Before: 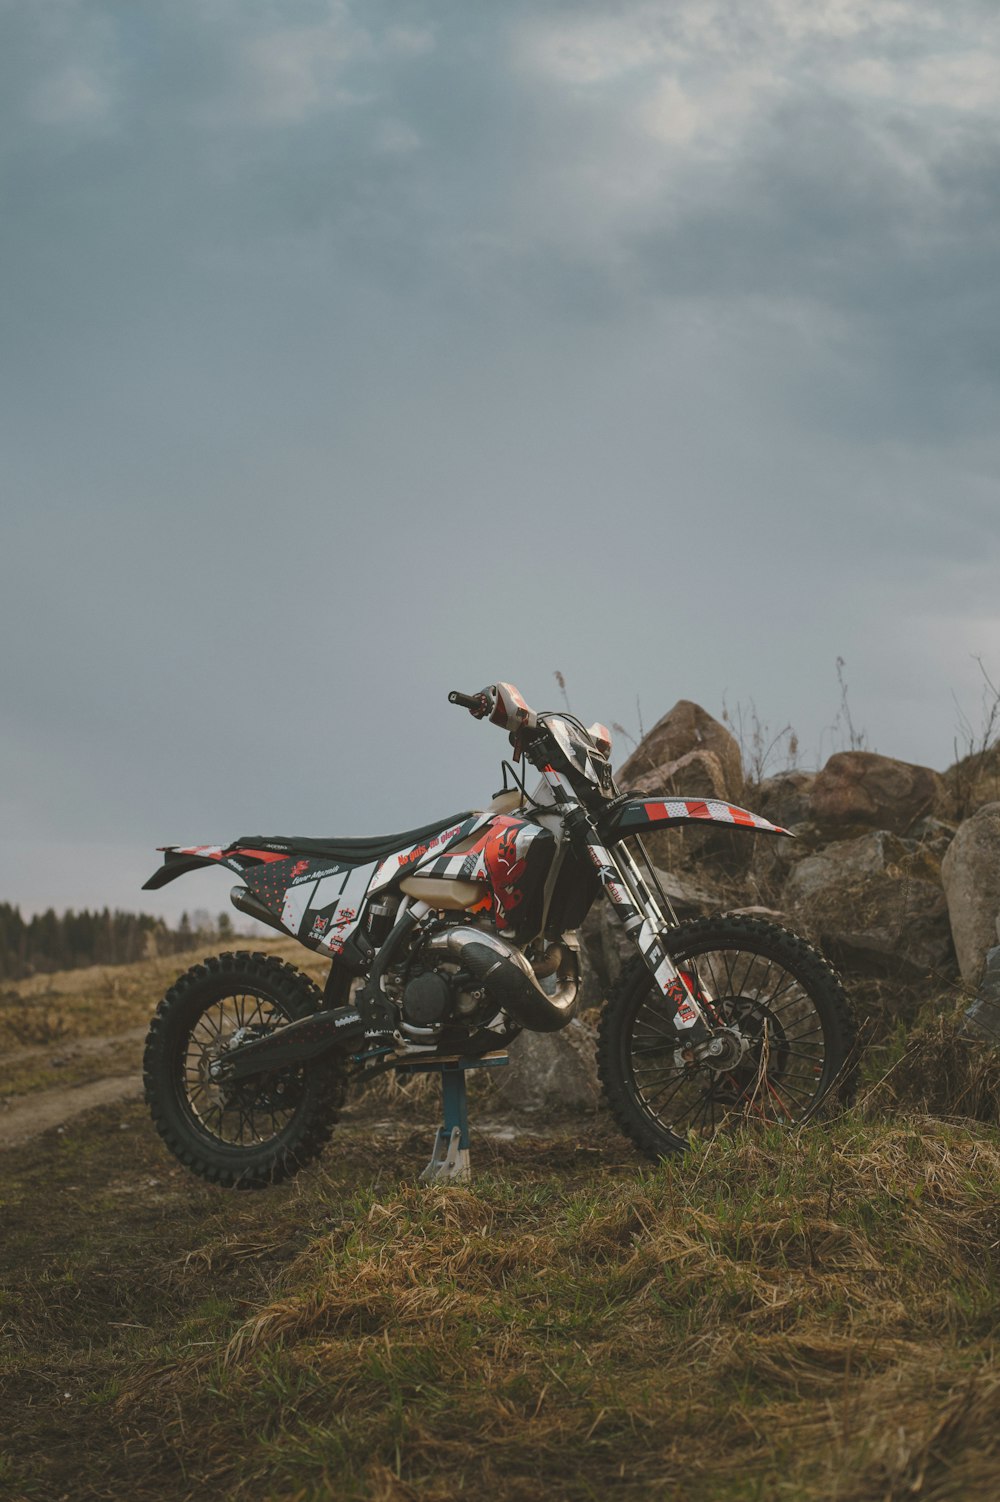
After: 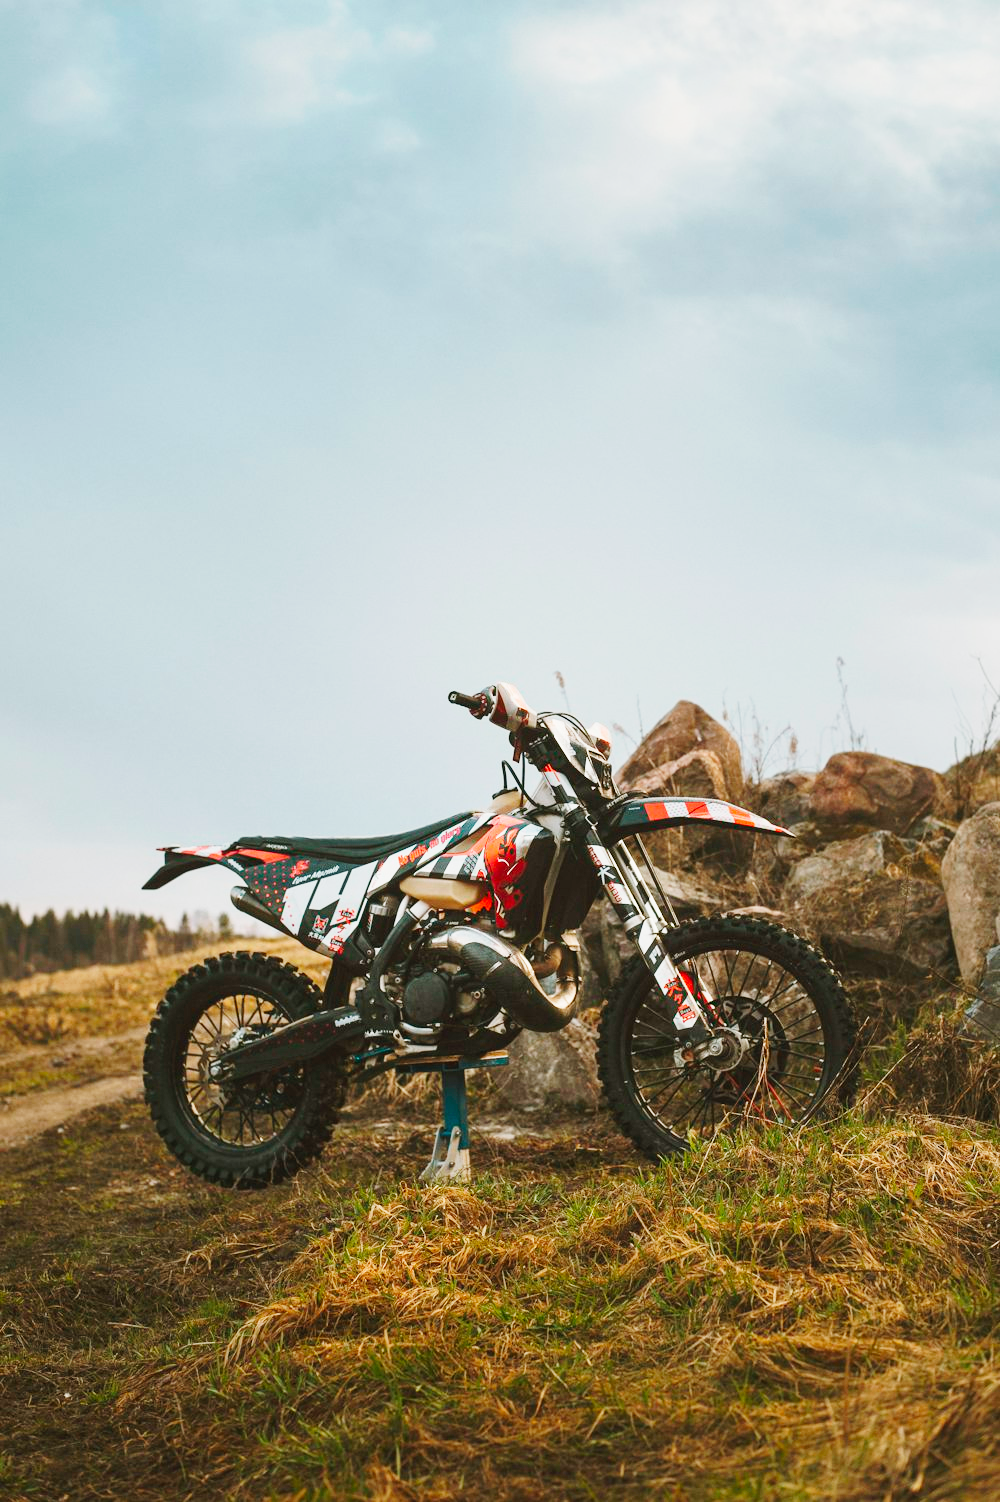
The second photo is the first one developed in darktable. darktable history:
contrast brightness saturation: contrast 0.04, saturation 0.07
base curve: curves: ch0 [(0, 0) (0, 0.001) (0.001, 0.001) (0.004, 0.002) (0.007, 0.004) (0.015, 0.013) (0.033, 0.045) (0.052, 0.096) (0.075, 0.17) (0.099, 0.241) (0.163, 0.42) (0.219, 0.55) (0.259, 0.616) (0.327, 0.722) (0.365, 0.765) (0.522, 0.873) (0.547, 0.881) (0.689, 0.919) (0.826, 0.952) (1, 1)], preserve colors none
